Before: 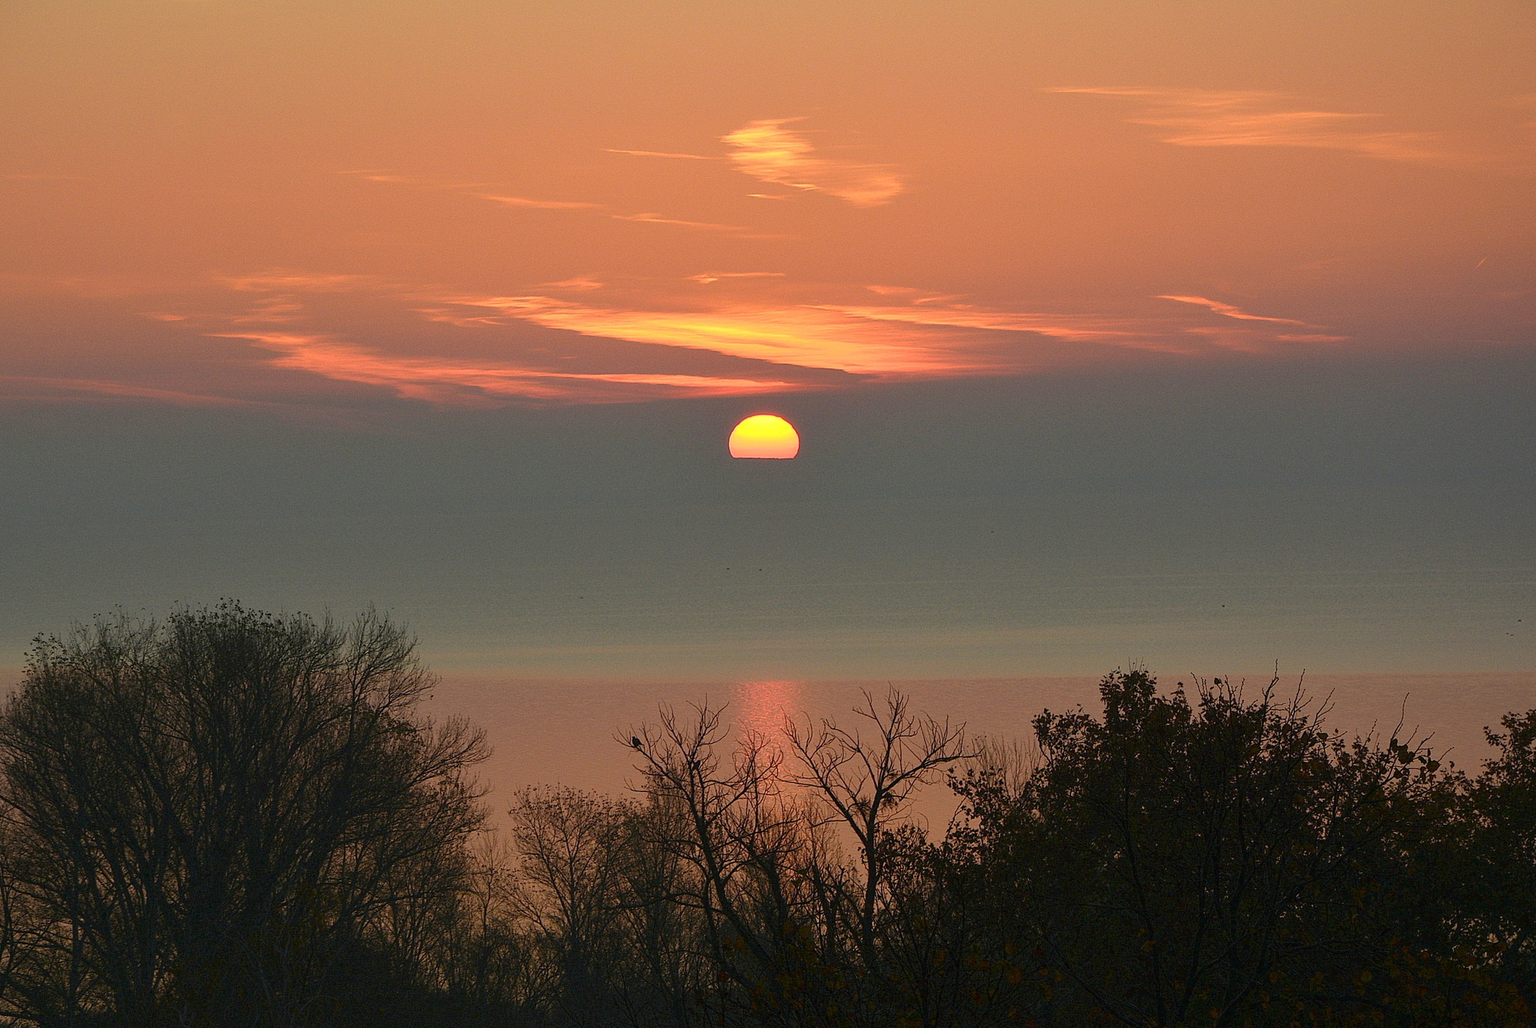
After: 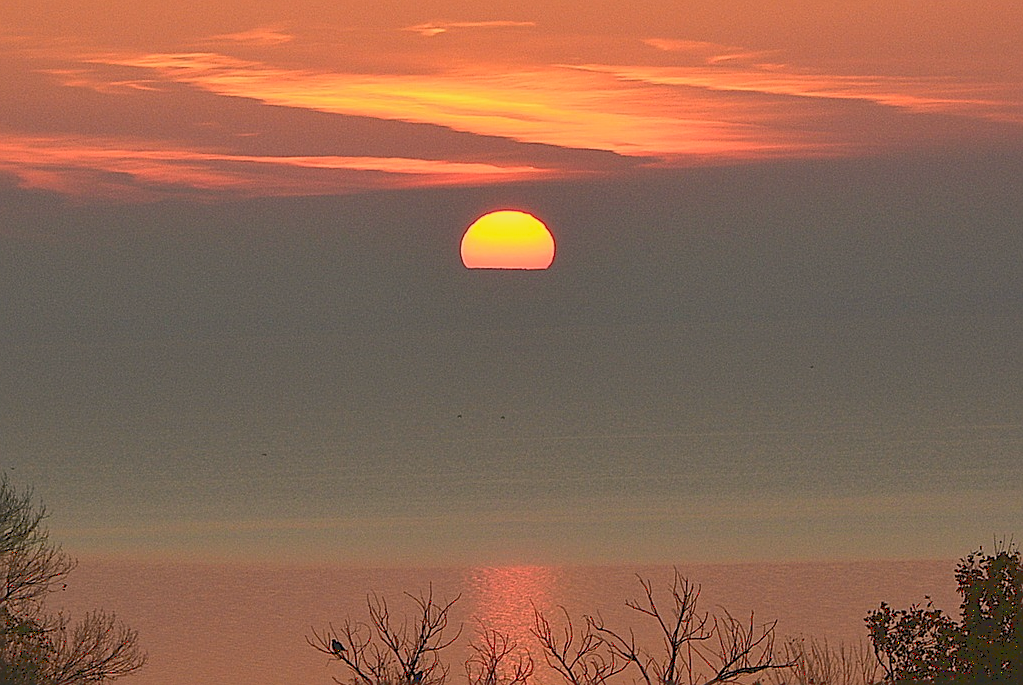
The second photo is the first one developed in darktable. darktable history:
tone curve: curves: ch0 [(0, 0.148) (0.191, 0.225) (0.712, 0.695) (0.864, 0.797) (1, 0.839)]
sharpen: on, module defaults
crop: left 25%, top 25%, right 25%, bottom 25%
color correction: highlights a* 7.34, highlights b* 4.37
